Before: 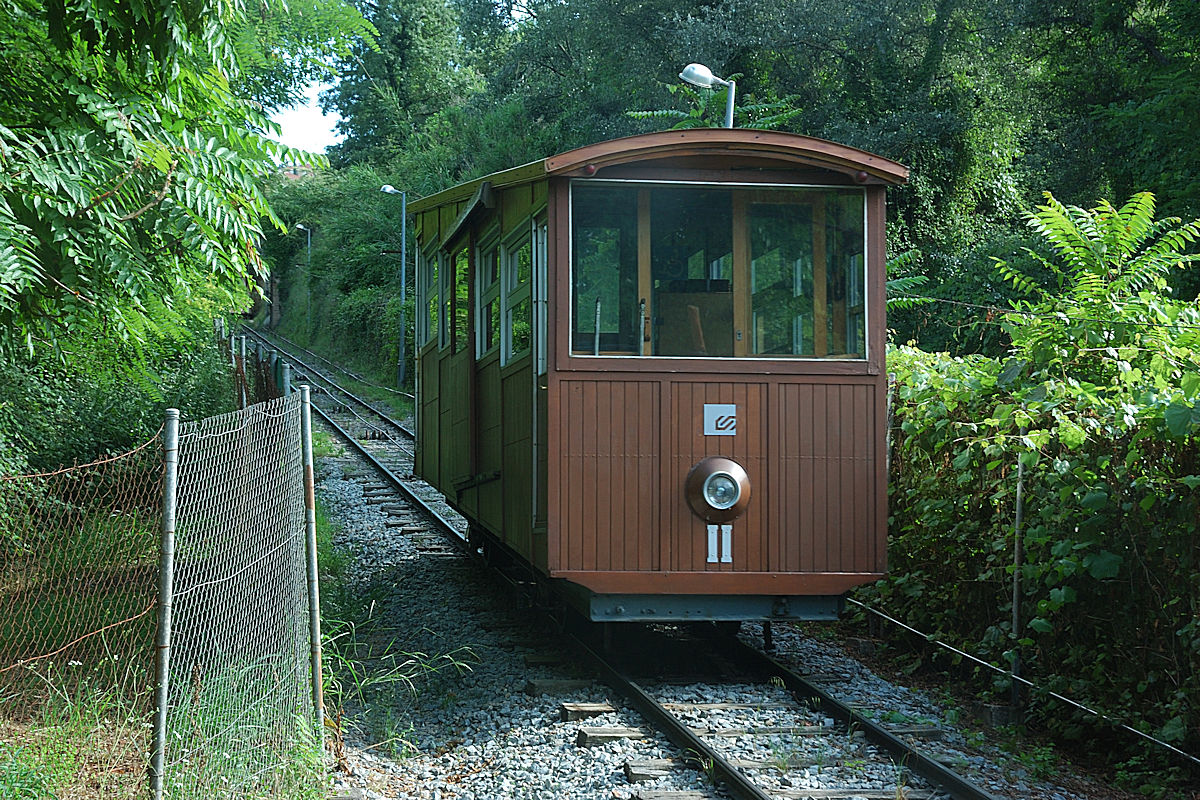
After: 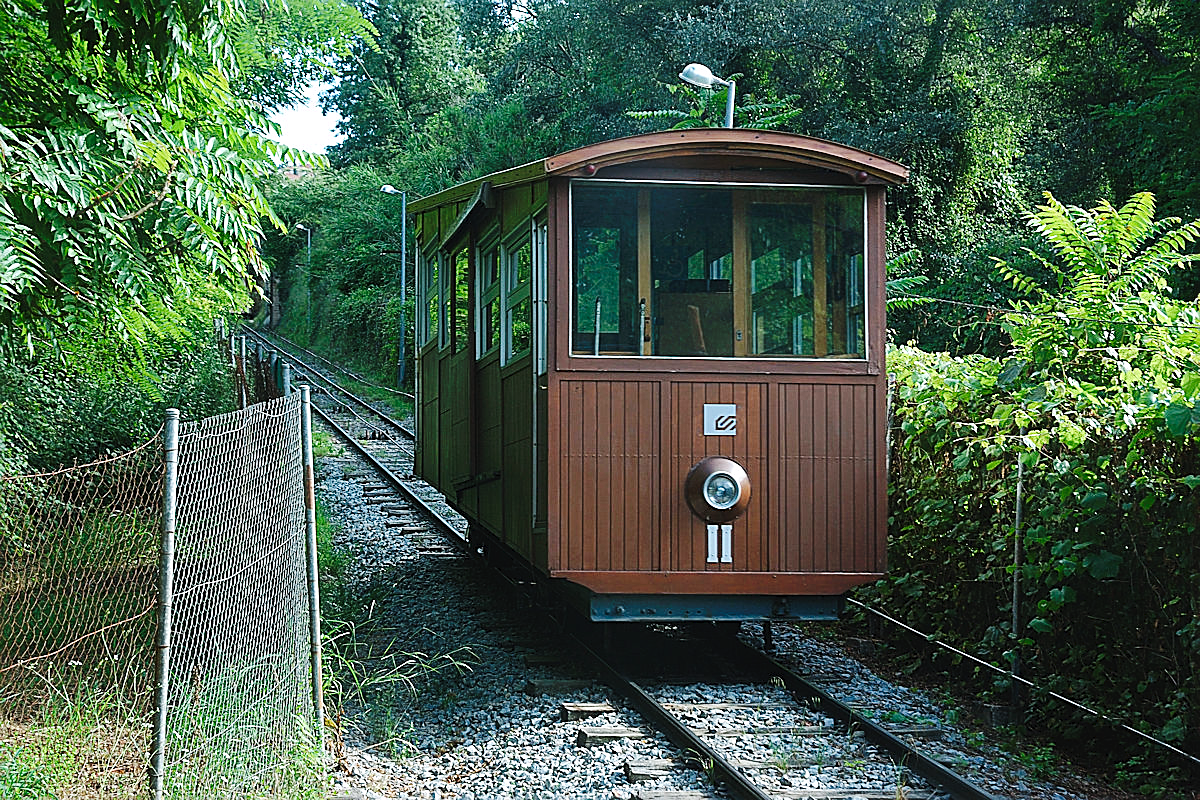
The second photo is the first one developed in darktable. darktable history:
sharpen: radius 1.967
white balance: red 1.009, blue 1.027
tone curve: curves: ch0 [(0, 0) (0.003, 0.031) (0.011, 0.033) (0.025, 0.036) (0.044, 0.045) (0.069, 0.06) (0.1, 0.079) (0.136, 0.109) (0.177, 0.15) (0.224, 0.192) (0.277, 0.262) (0.335, 0.347) (0.399, 0.433) (0.468, 0.528) (0.543, 0.624) (0.623, 0.705) (0.709, 0.788) (0.801, 0.865) (0.898, 0.933) (1, 1)], preserve colors none
